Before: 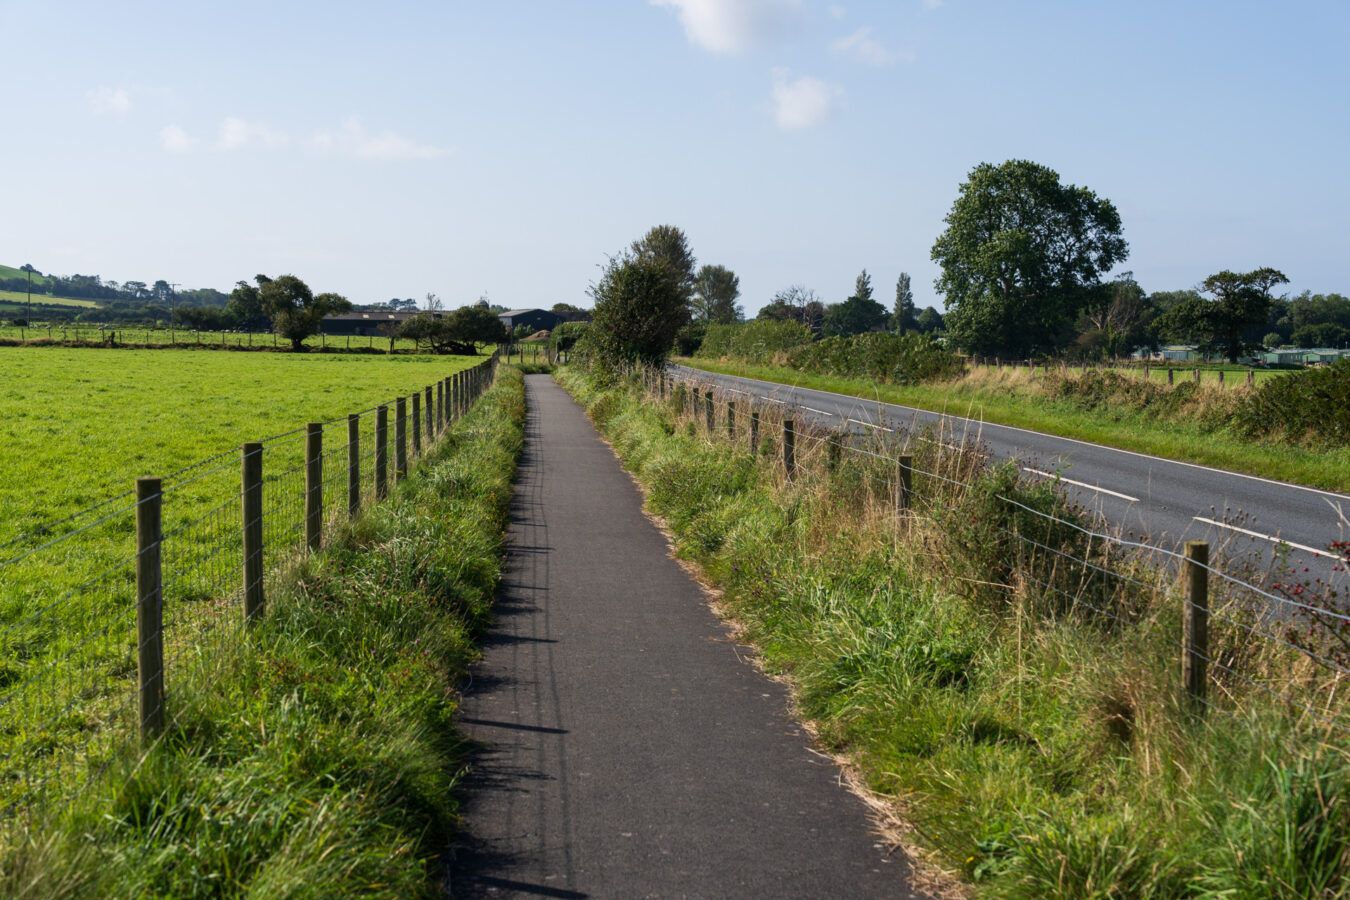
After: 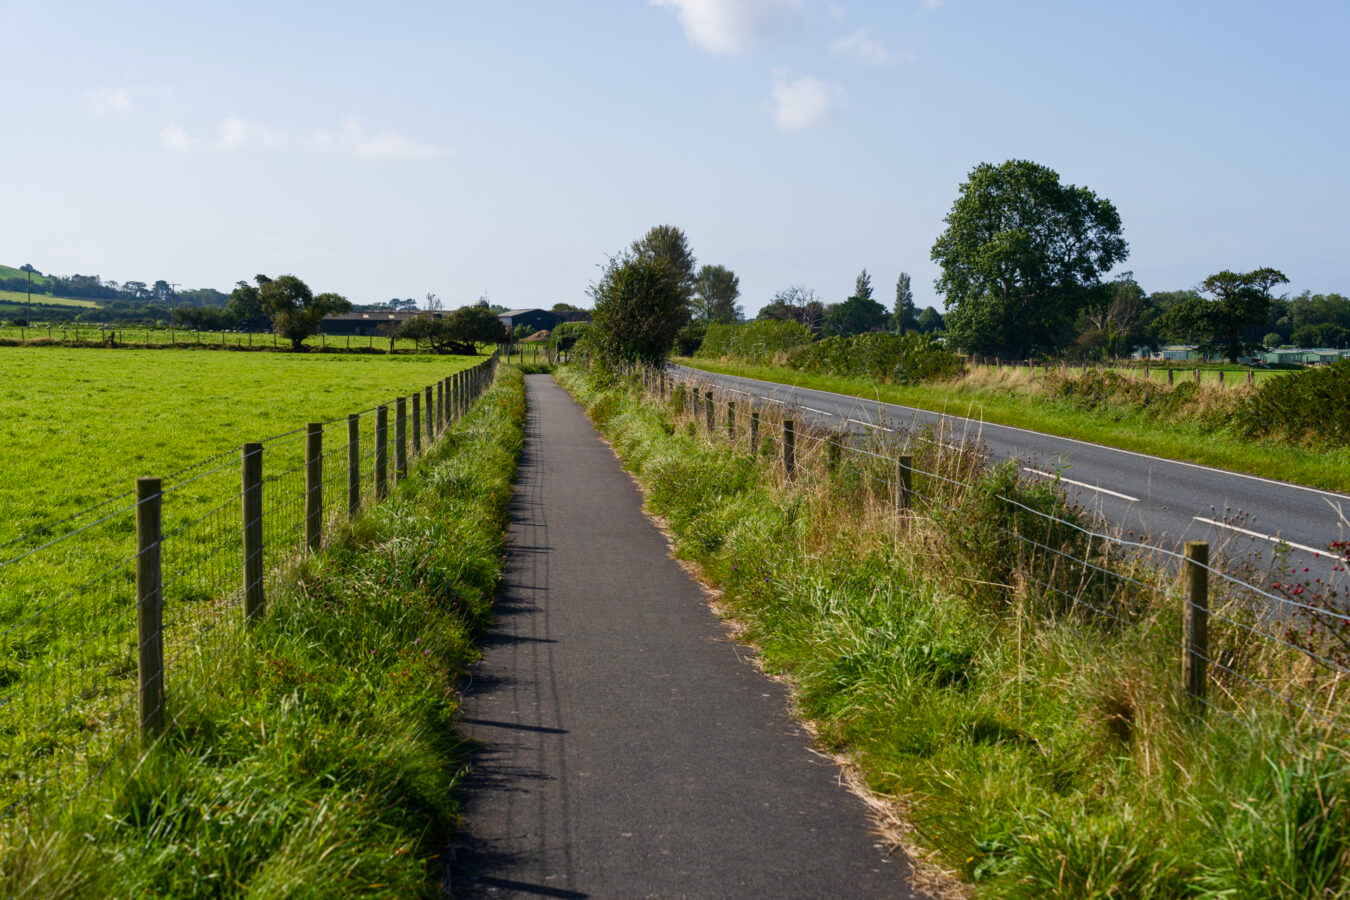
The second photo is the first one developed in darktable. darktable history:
tone equalizer: on, module defaults
color balance rgb: perceptual saturation grading › global saturation 20%, perceptual saturation grading › highlights -25%, perceptual saturation grading › shadows 25%
